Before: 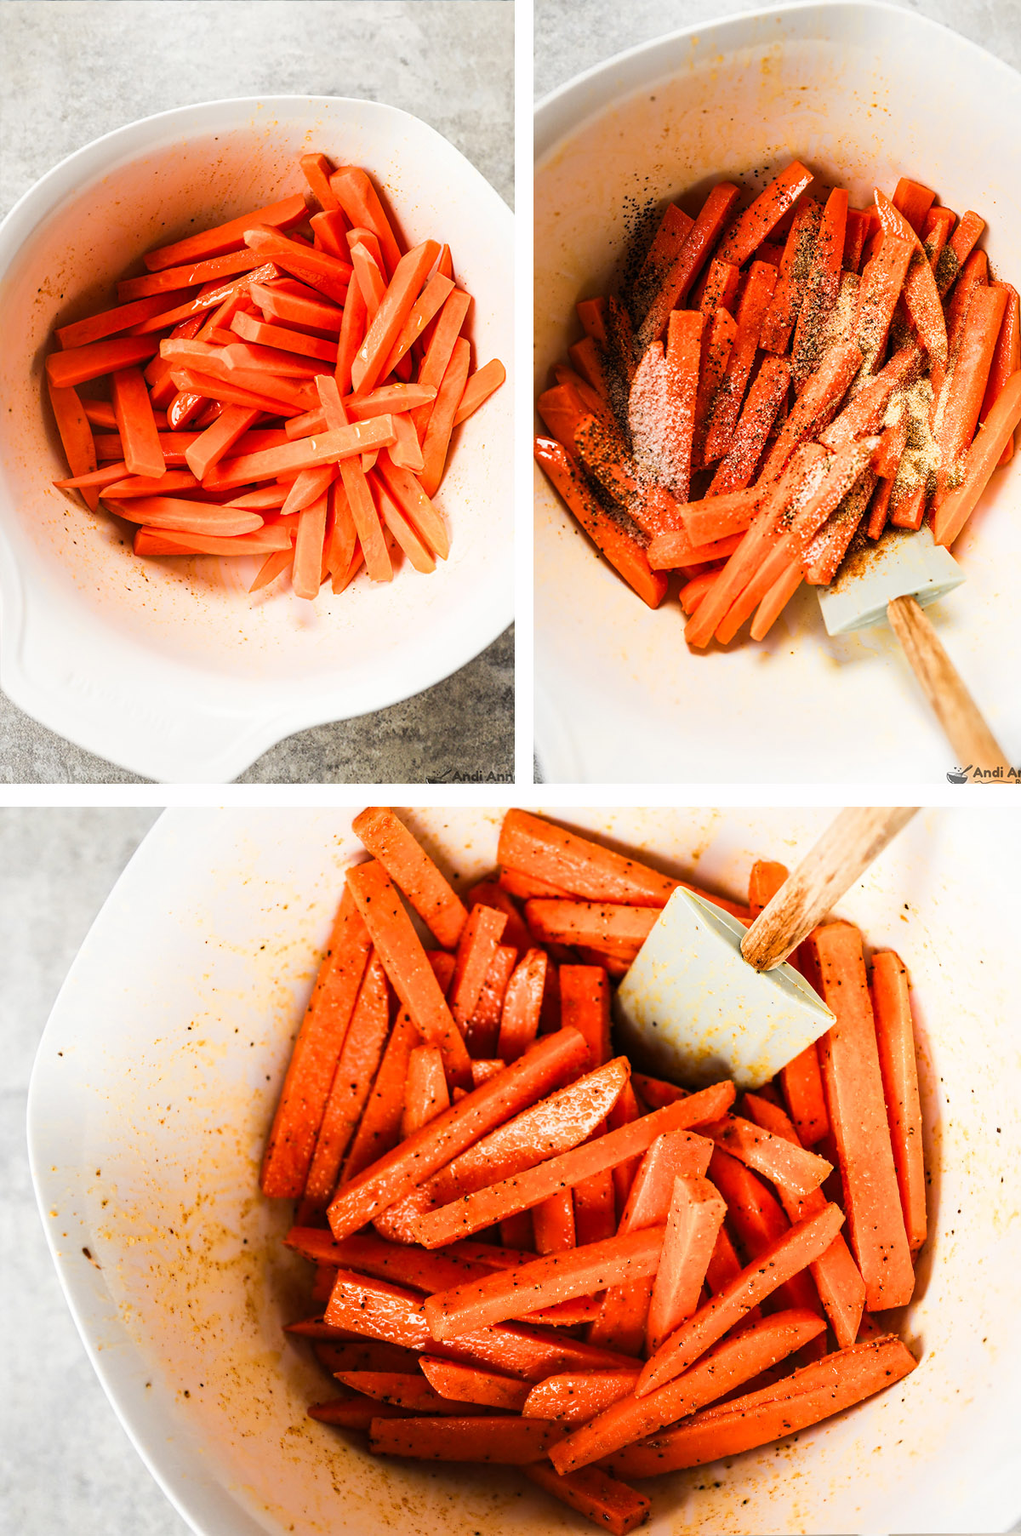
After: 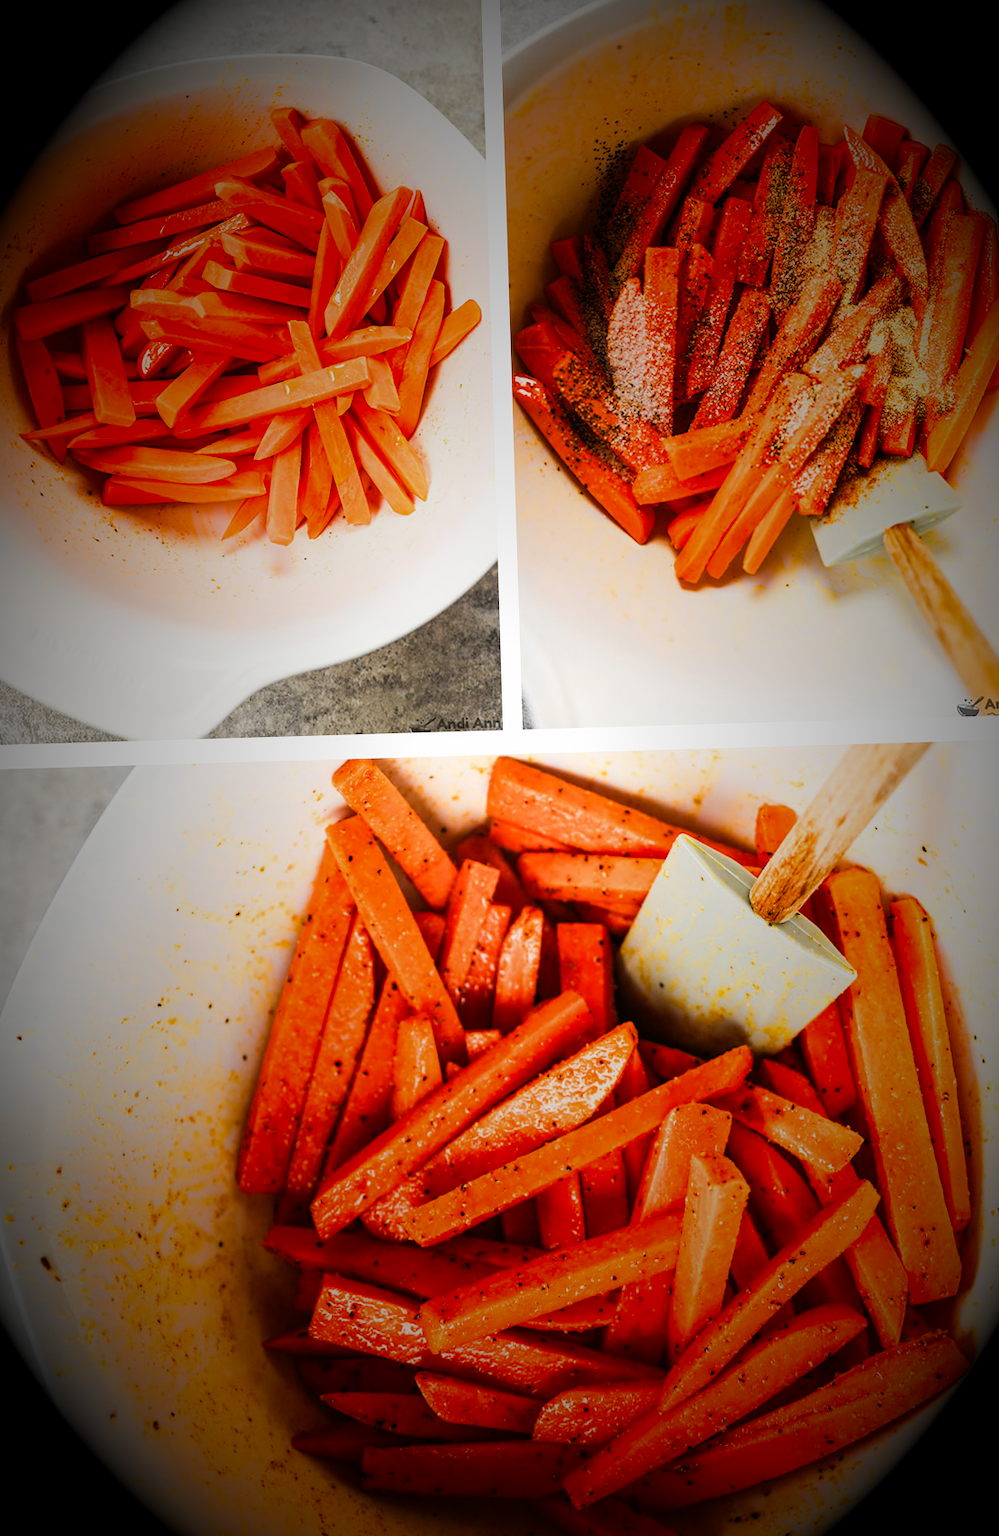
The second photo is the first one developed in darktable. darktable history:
rotate and perspective: rotation -1.68°, lens shift (vertical) -0.146, crop left 0.049, crop right 0.912, crop top 0.032, crop bottom 0.96
vignetting: fall-off start 15.9%, fall-off radius 100%, brightness -1, saturation 0.5, width/height ratio 0.719
